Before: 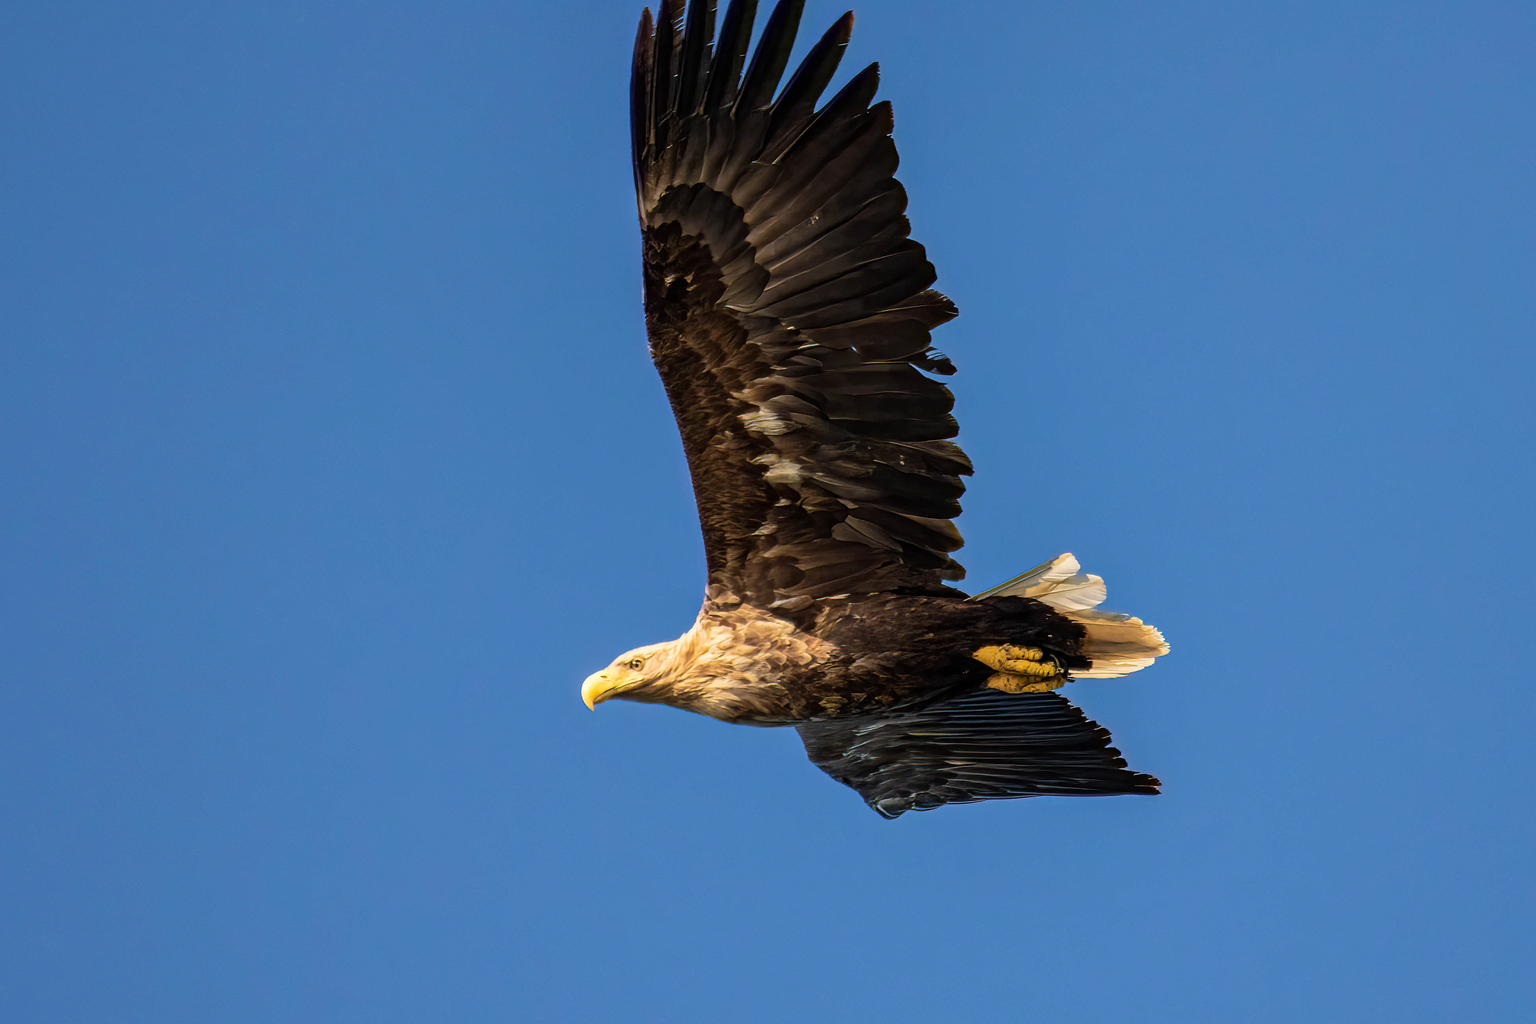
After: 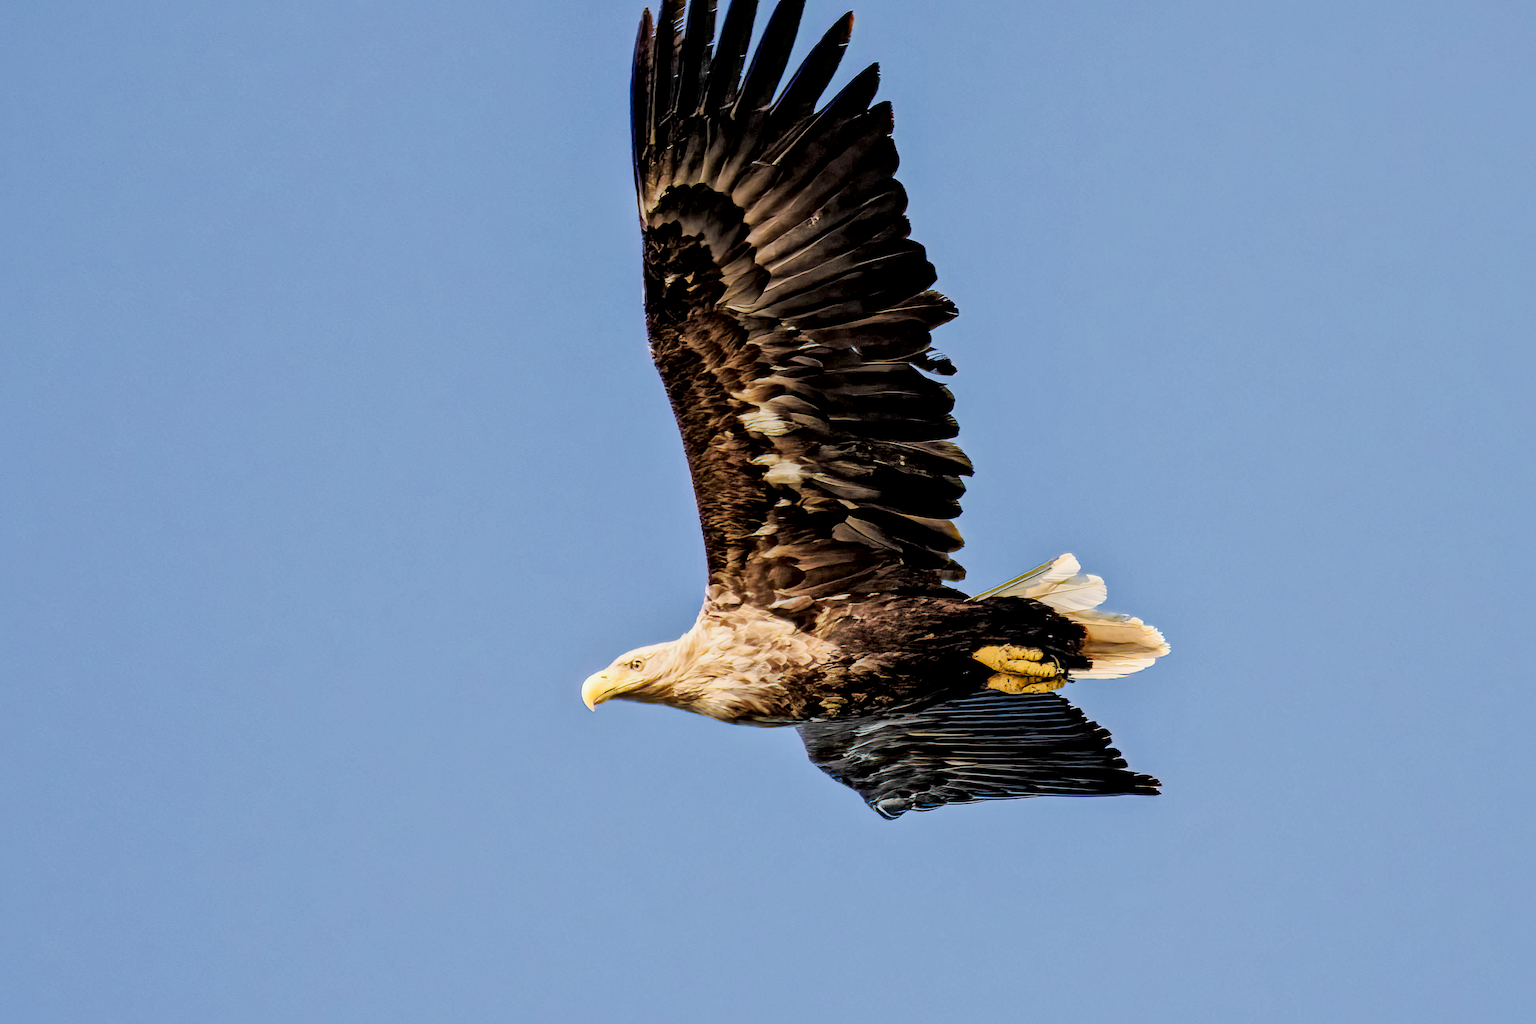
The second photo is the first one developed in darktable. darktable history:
exposure: exposure 1.138 EV, compensate exposure bias true, compensate highlight preservation false
local contrast: mode bilateral grid, contrast 21, coarseness 49, detail 178%, midtone range 0.2
tone curve: curves: ch0 [(0, 0) (0.052, 0.018) (0.236, 0.207) (0.41, 0.417) (0.485, 0.518) (0.54, 0.584) (0.625, 0.666) (0.845, 0.828) (0.994, 0.964)]; ch1 [(0, 0) (0.136, 0.146) (0.317, 0.34) (0.382, 0.408) (0.434, 0.441) (0.472, 0.479) (0.498, 0.501) (0.557, 0.558) (0.616, 0.59) (0.739, 0.7) (1, 1)]; ch2 [(0, 0) (0.352, 0.403) (0.447, 0.466) (0.482, 0.482) (0.528, 0.526) (0.586, 0.577) (0.618, 0.621) (0.785, 0.747) (1, 1)], preserve colors none
filmic rgb: middle gray luminance 29.94%, black relative exposure -8.96 EV, white relative exposure 7 EV, target black luminance 0%, hardness 2.95, latitude 1.07%, contrast 0.96, highlights saturation mix 3.53%, shadows ↔ highlights balance 12.52%
